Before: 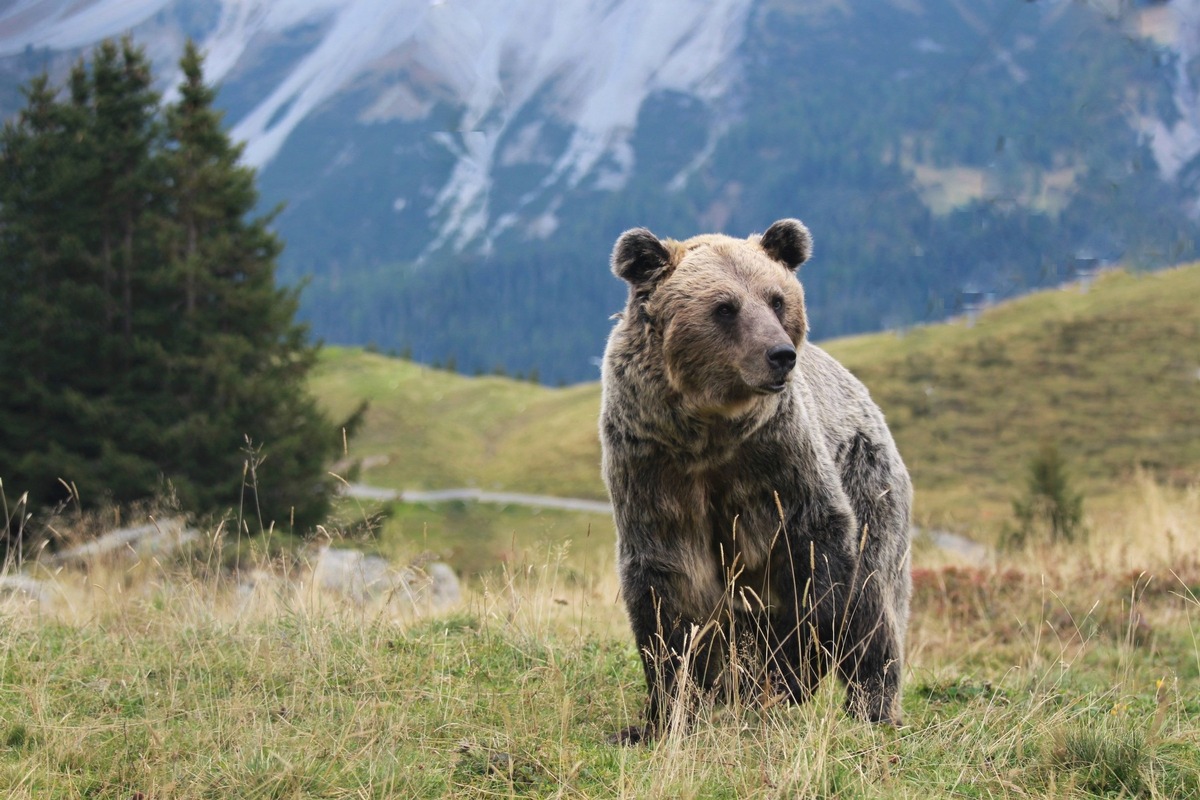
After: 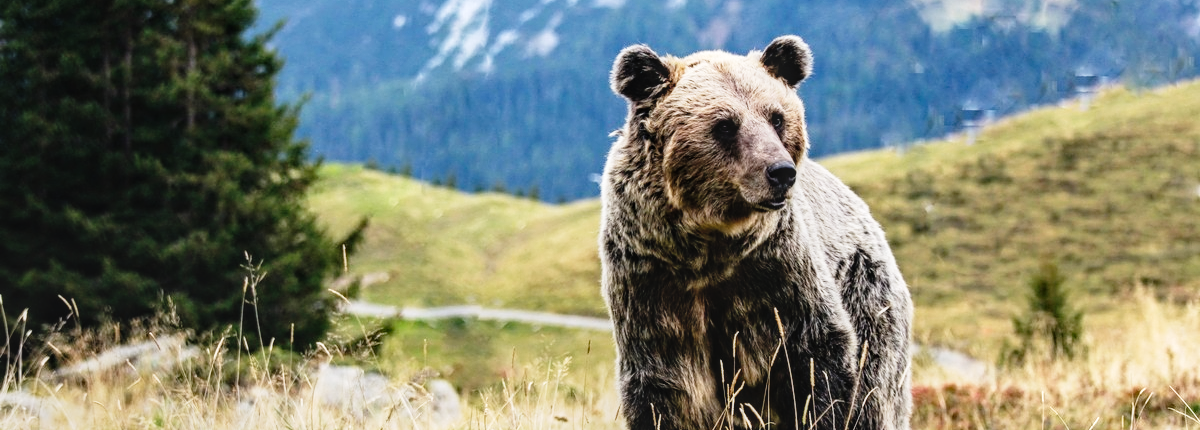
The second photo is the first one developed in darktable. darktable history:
contrast equalizer: octaves 7, y [[0.502, 0.505, 0.512, 0.529, 0.564, 0.588], [0.5 ×6], [0.502, 0.505, 0.512, 0.529, 0.564, 0.588], [0, 0.001, 0.001, 0.004, 0.008, 0.011], [0, 0.001, 0.001, 0.004, 0.008, 0.011]]
crop and rotate: top 23.114%, bottom 23.037%
tone curve: curves: ch0 [(0, 0.022) (0.177, 0.086) (0.392, 0.438) (0.704, 0.844) (0.858, 0.938) (1, 0.981)]; ch1 [(0, 0) (0.402, 0.36) (0.476, 0.456) (0.498, 0.497) (0.518, 0.521) (0.58, 0.598) (0.619, 0.65) (0.692, 0.737) (1, 1)]; ch2 [(0, 0) (0.415, 0.438) (0.483, 0.499) (0.503, 0.503) (0.526, 0.532) (0.563, 0.604) (0.626, 0.697) (0.699, 0.753) (0.997, 0.858)], preserve colors none
local contrast: on, module defaults
